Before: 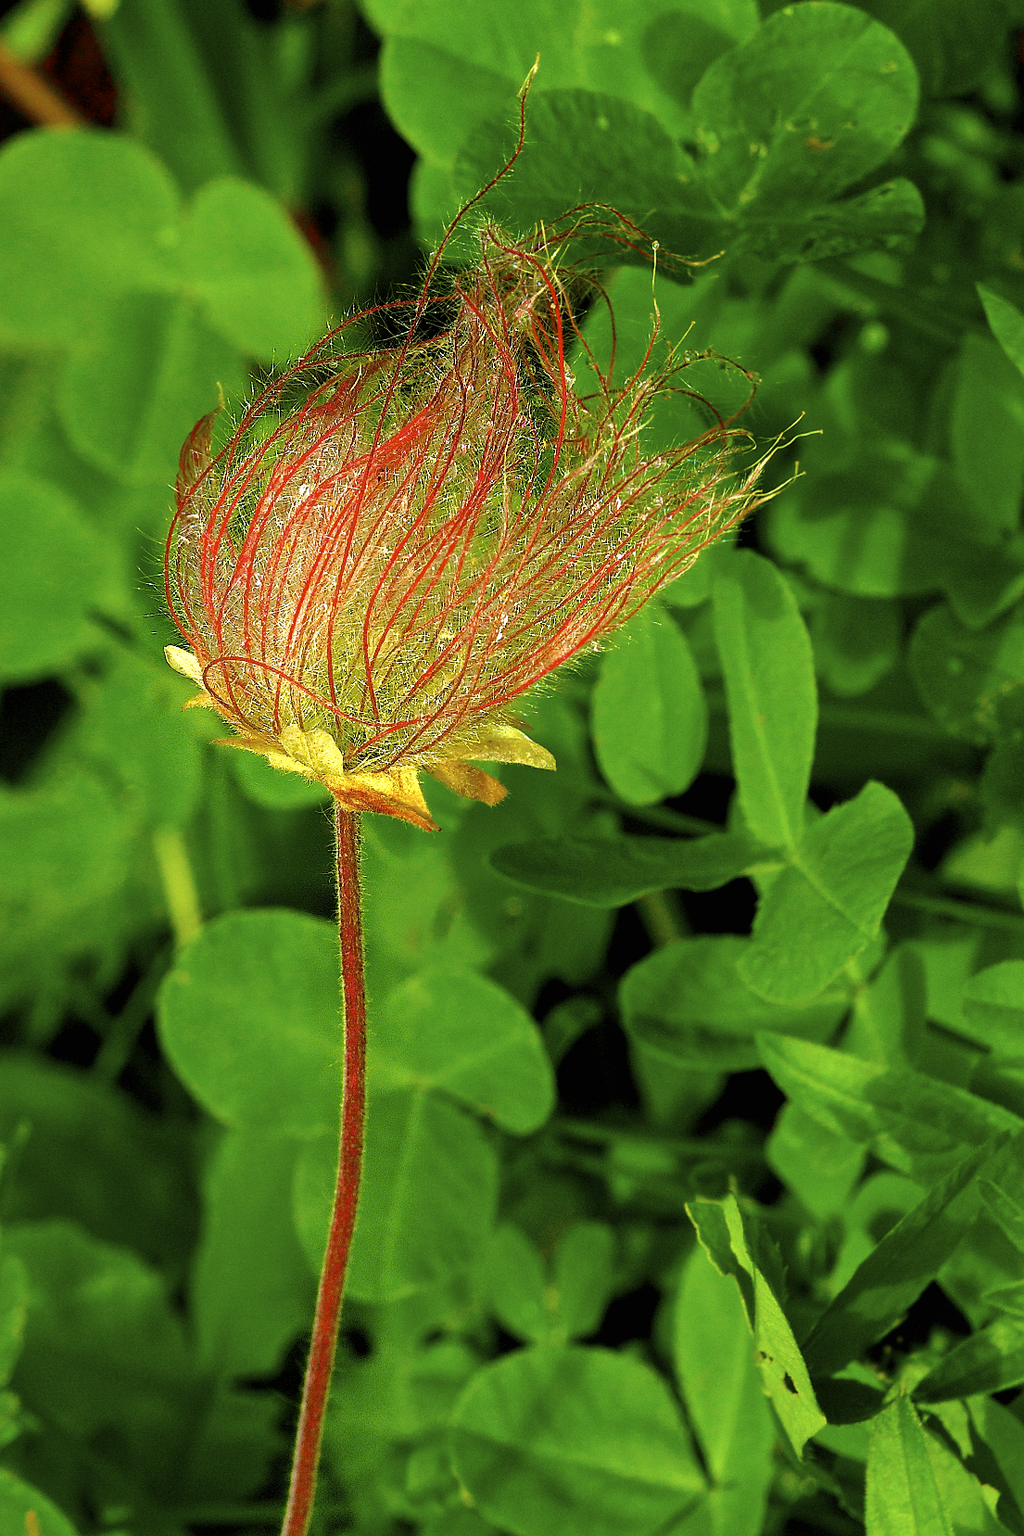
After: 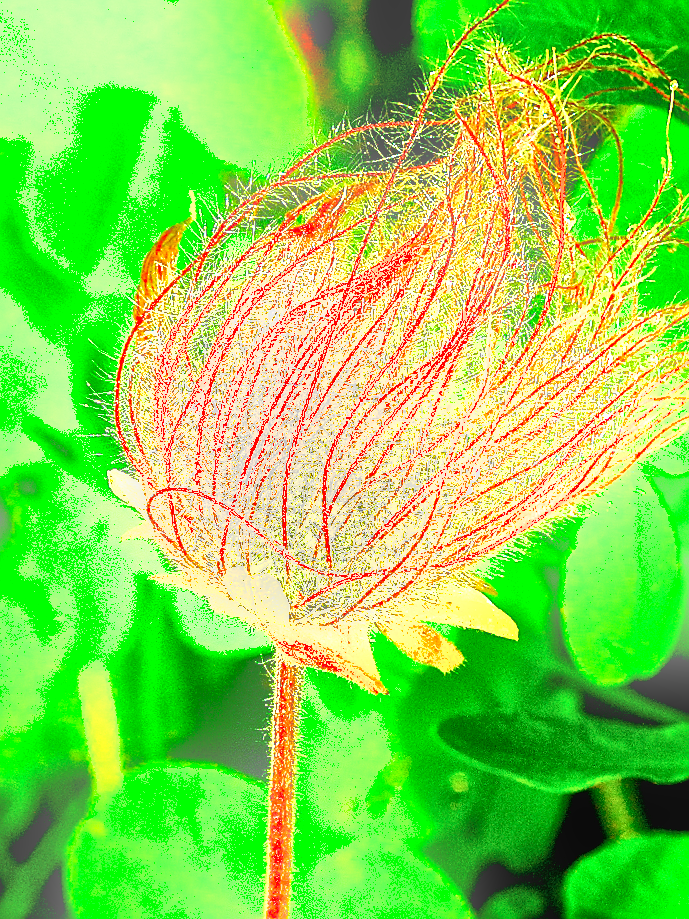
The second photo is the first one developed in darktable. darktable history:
crop and rotate: angle -4.99°, left 2.122%, top 6.945%, right 27.566%, bottom 30.519%
bloom: size 15%, threshold 97%, strength 7%
exposure: exposure 2.207 EV, compensate highlight preservation false
local contrast: mode bilateral grid, contrast 20, coarseness 19, detail 163%, midtone range 0.2
sharpen: on, module defaults
shadows and highlights: soften with gaussian
